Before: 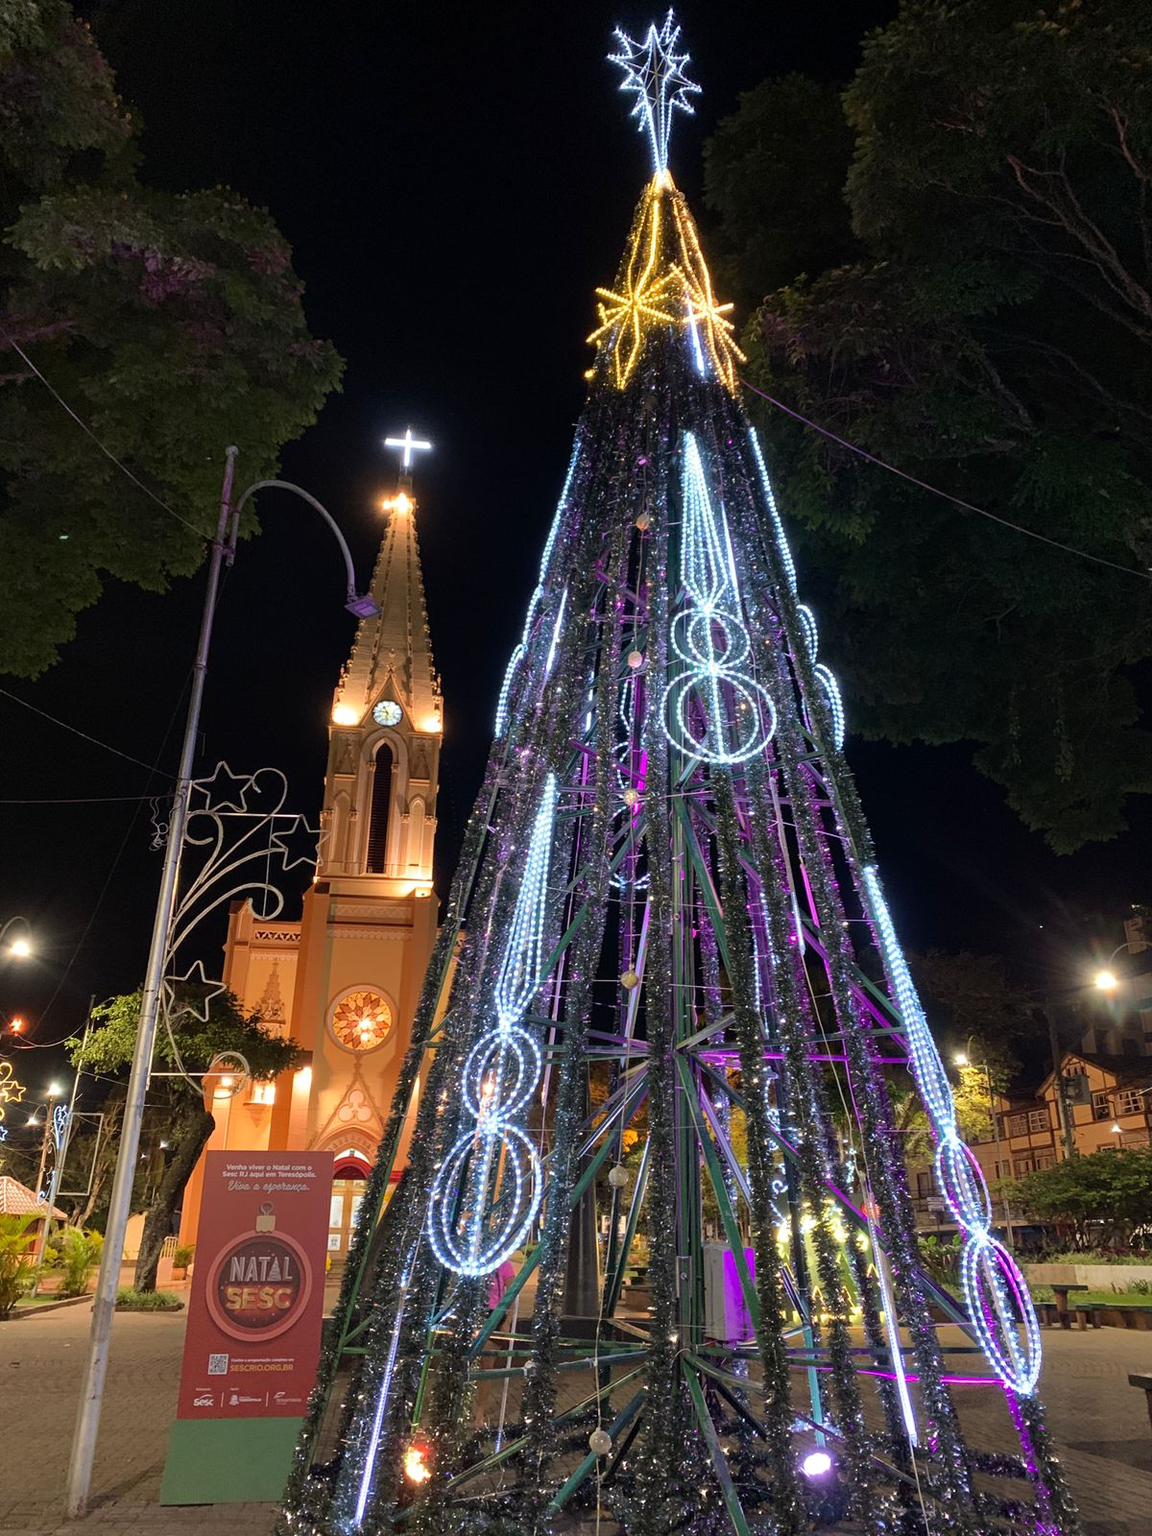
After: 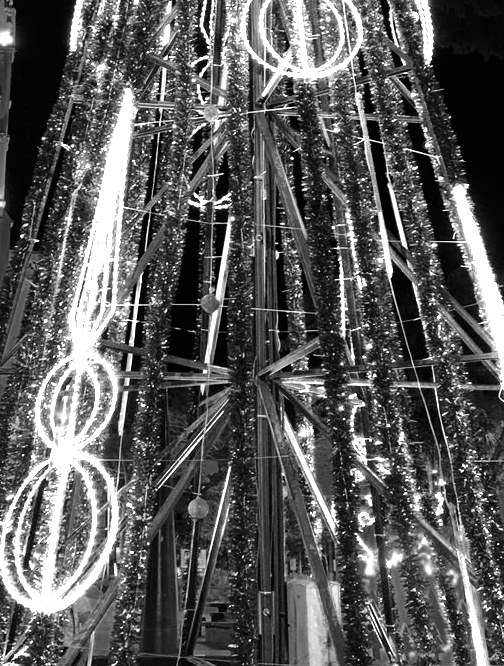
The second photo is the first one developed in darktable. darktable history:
contrast brightness saturation: contrast 0.152, brightness -0.01, saturation 0.104
crop: left 37.232%, top 44.849%, right 20.724%, bottom 13.508%
tone equalizer: -8 EV -0.733 EV, -7 EV -0.669 EV, -6 EV -0.632 EV, -5 EV -0.396 EV, -3 EV 0.379 EV, -2 EV 0.6 EV, -1 EV 0.69 EV, +0 EV 0.739 EV, mask exposure compensation -0.491 EV
color zones: curves: ch0 [(0.287, 0.048) (0.493, 0.484) (0.737, 0.816)]; ch1 [(0, 0) (0.143, 0) (0.286, 0) (0.429, 0) (0.571, 0) (0.714, 0) (0.857, 0)]
